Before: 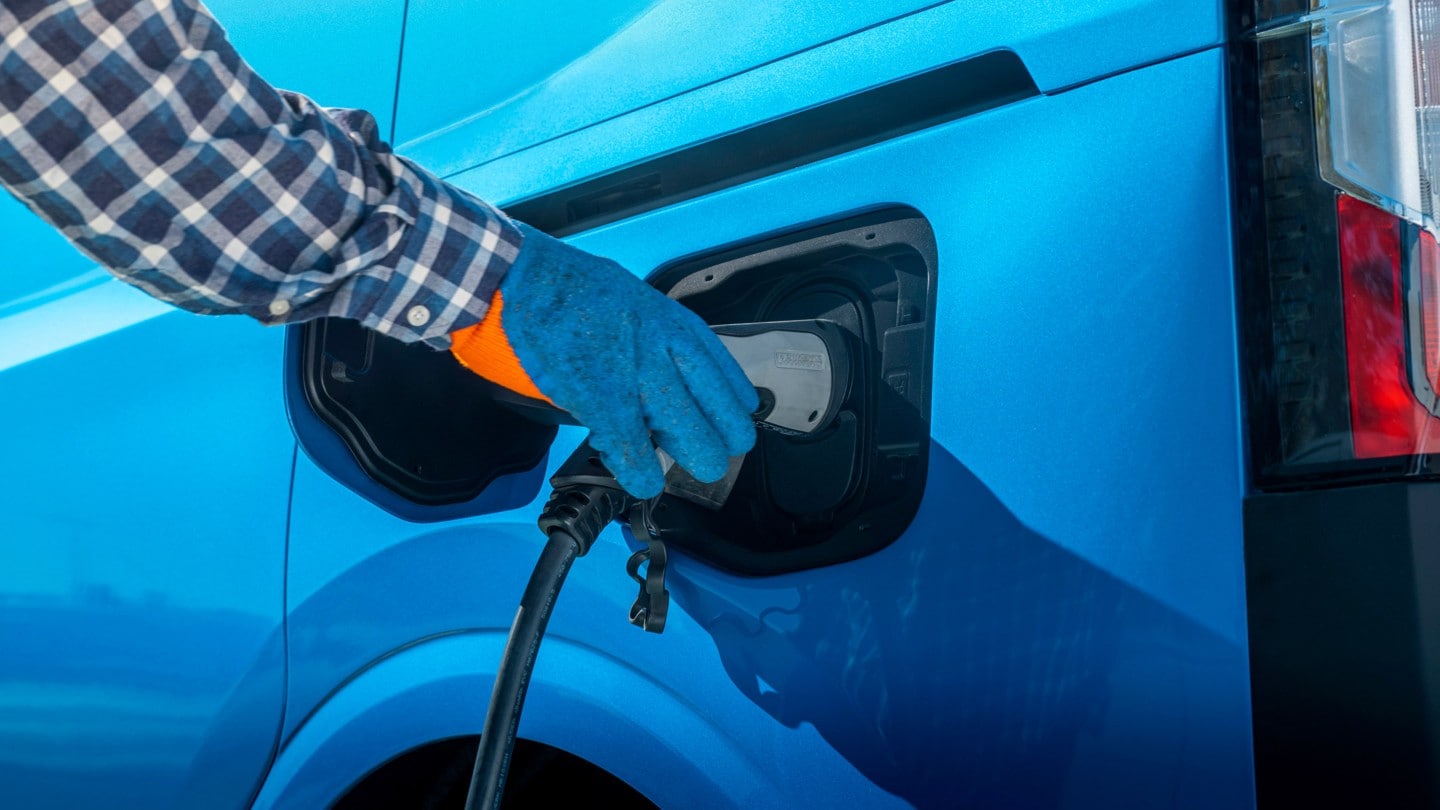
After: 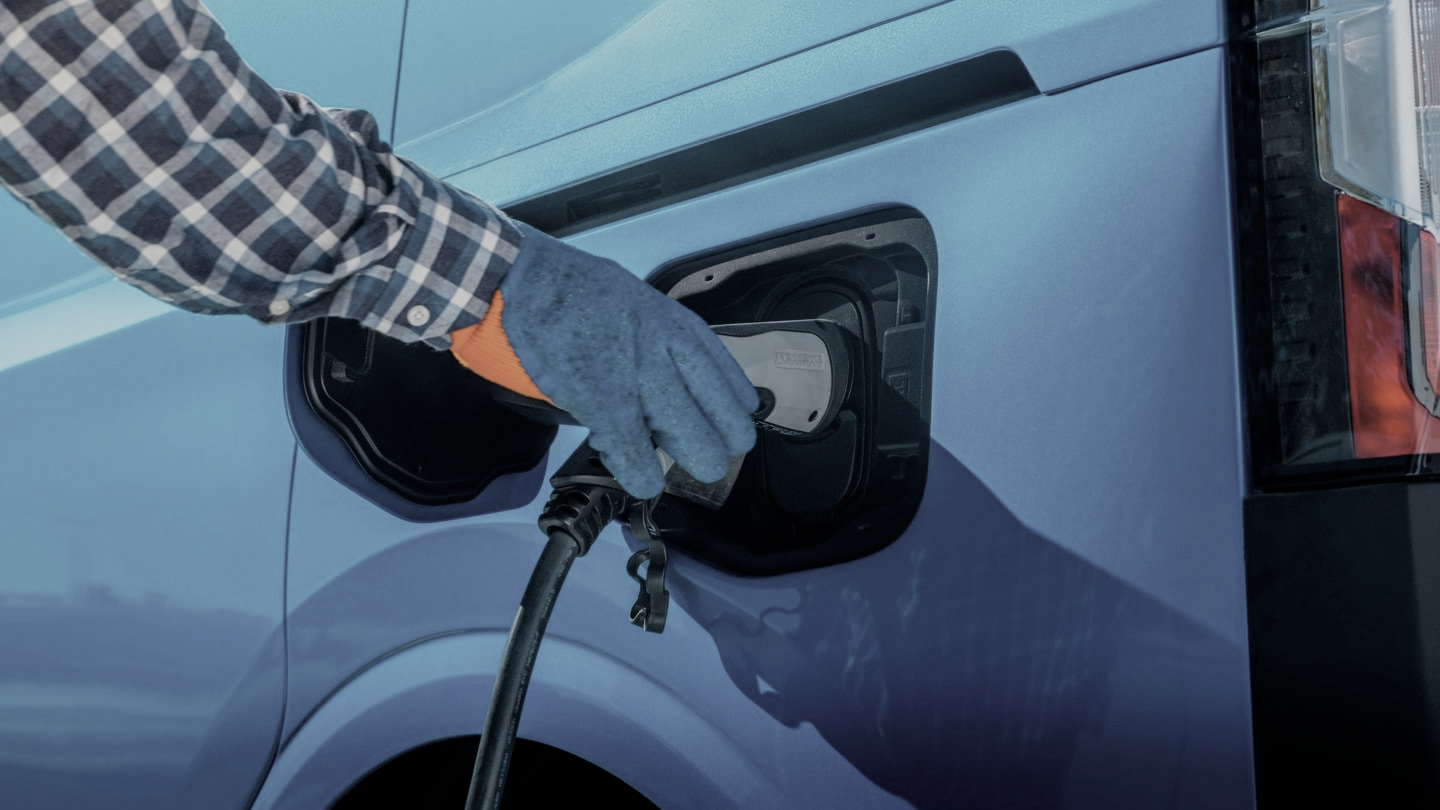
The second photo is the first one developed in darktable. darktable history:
color correction: saturation 0.5
filmic rgb: hardness 4.17, contrast 0.921
